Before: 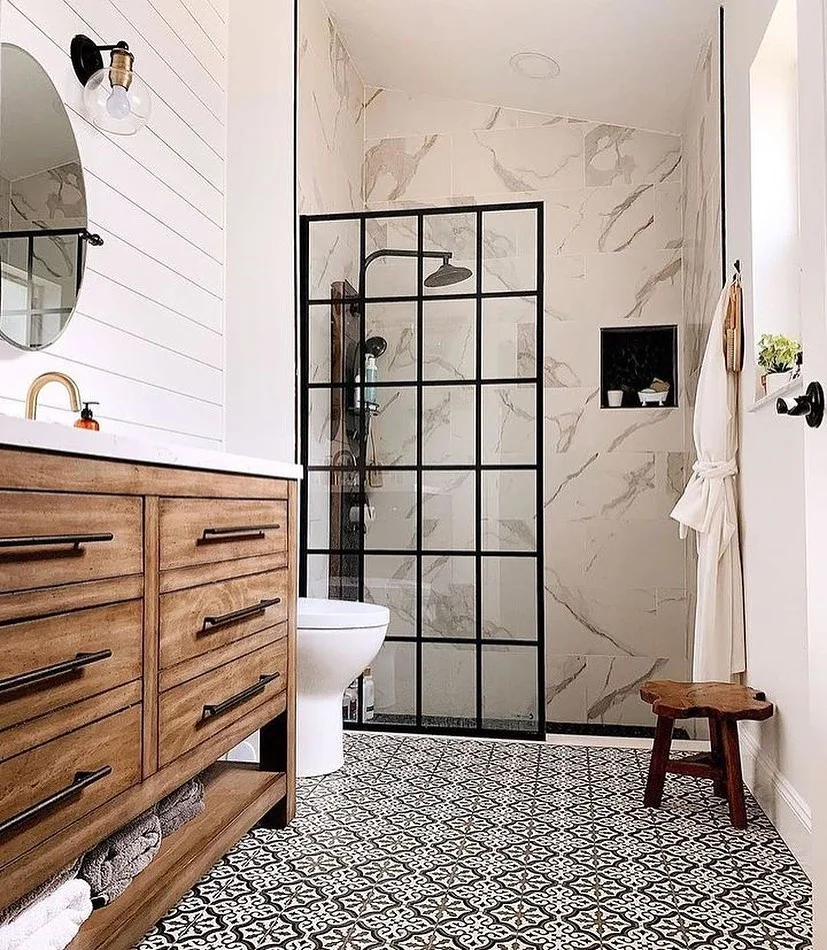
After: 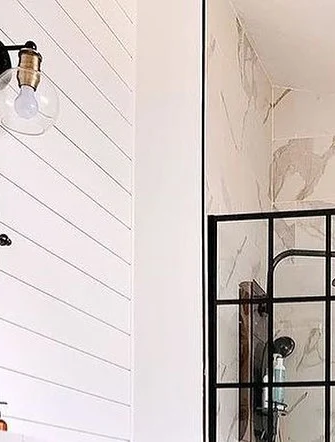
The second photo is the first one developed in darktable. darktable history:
crop and rotate: left 11.214%, top 0.117%, right 48.254%, bottom 53.277%
